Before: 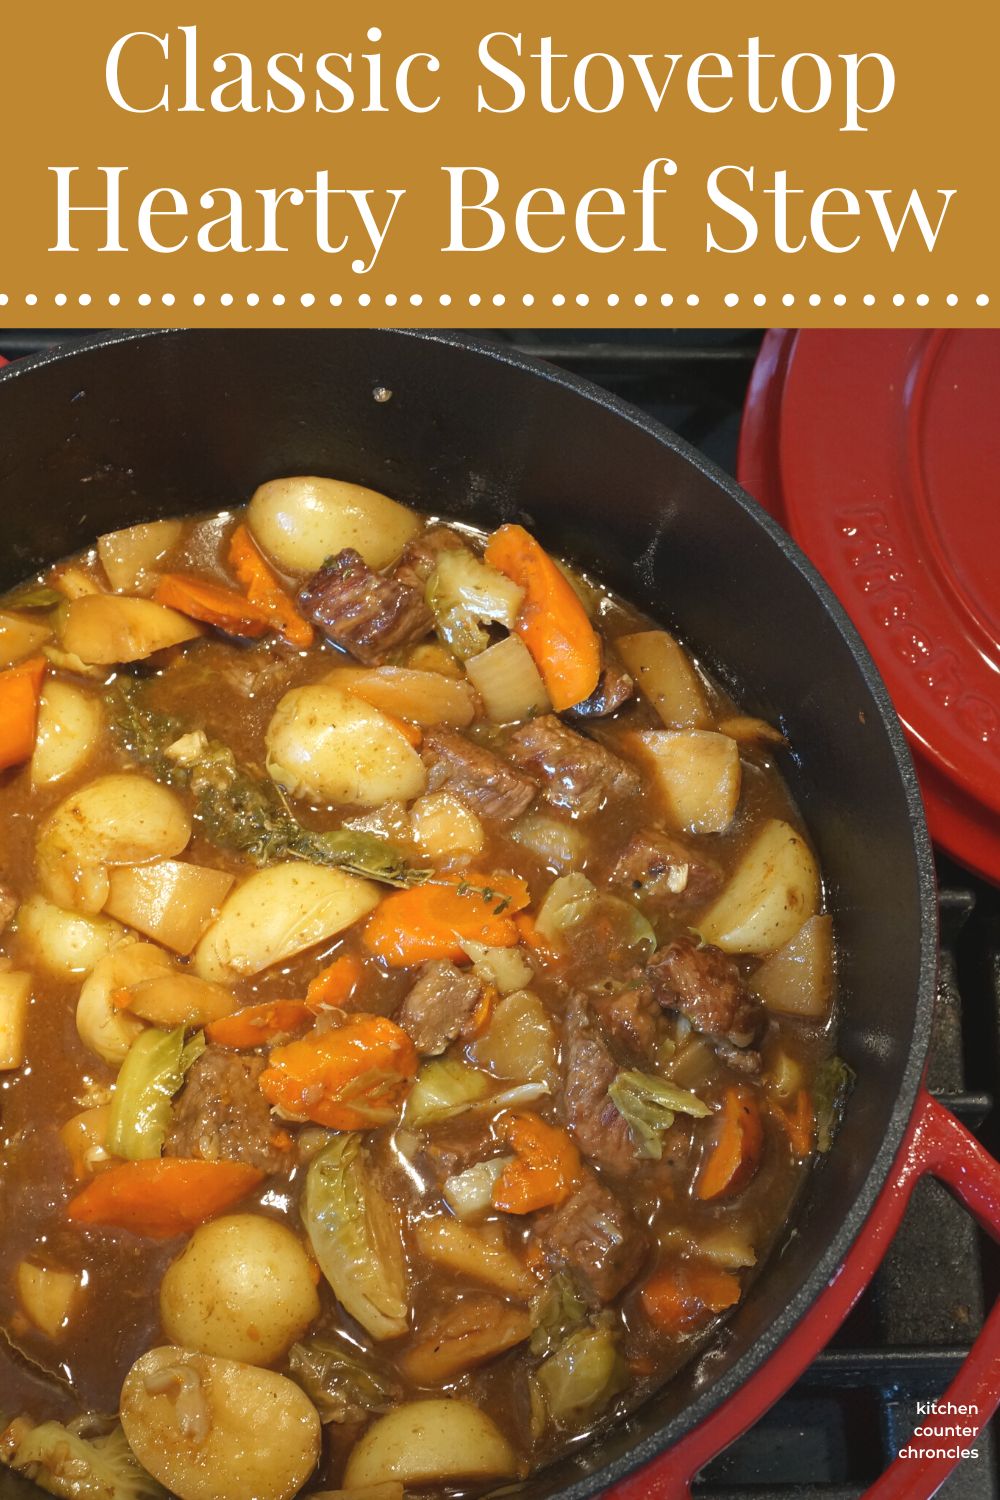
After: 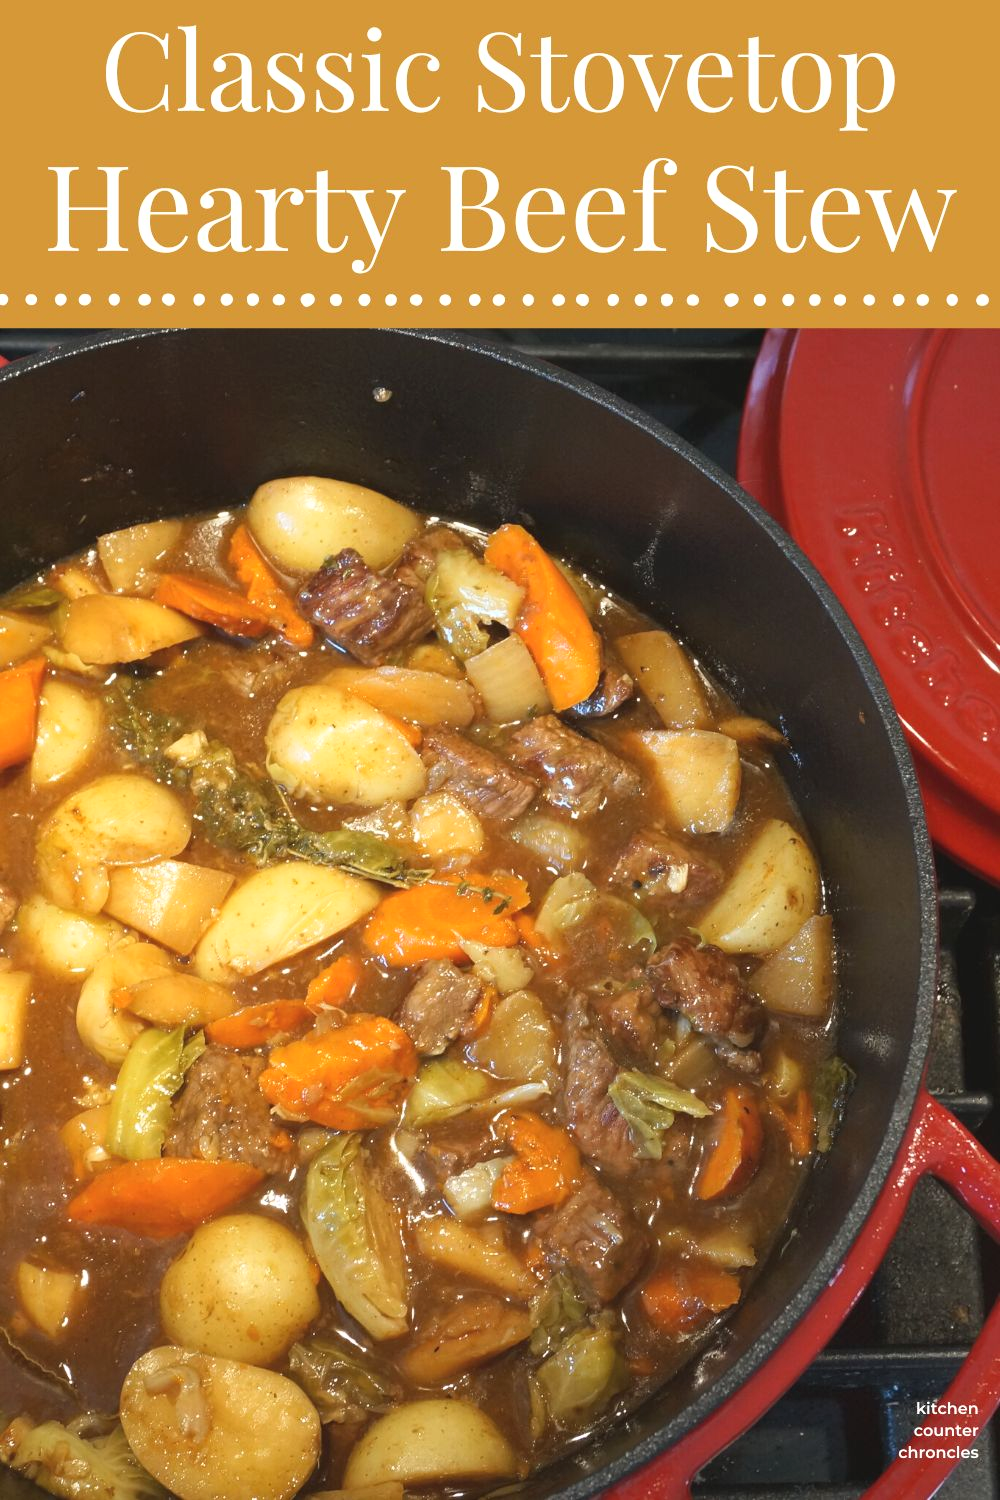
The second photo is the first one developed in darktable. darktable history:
base curve: curves: ch0 [(0, 0) (0.666, 0.806) (1, 1)]
exposure: black level correction 0, compensate exposure bias true, compensate highlight preservation false
